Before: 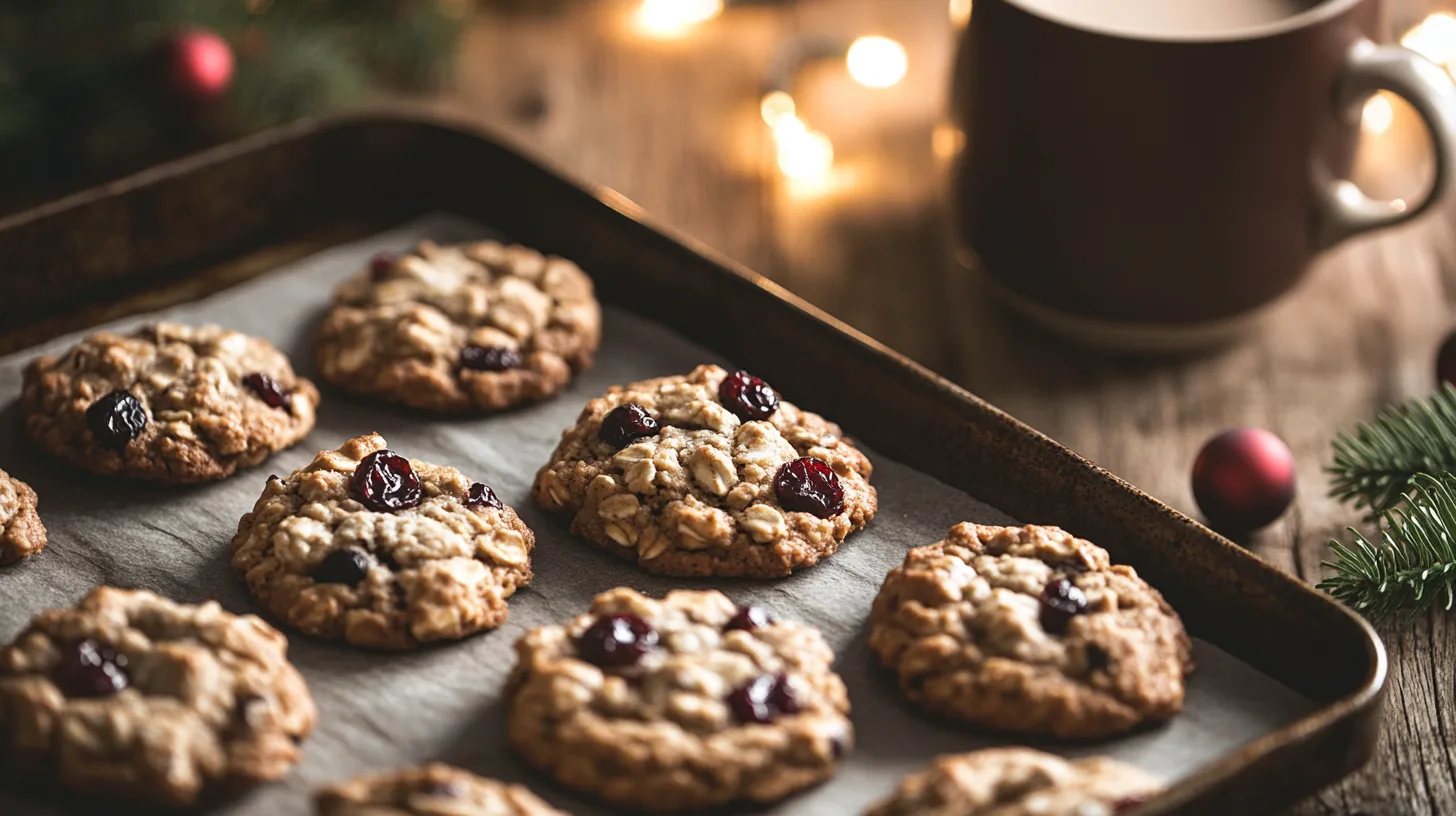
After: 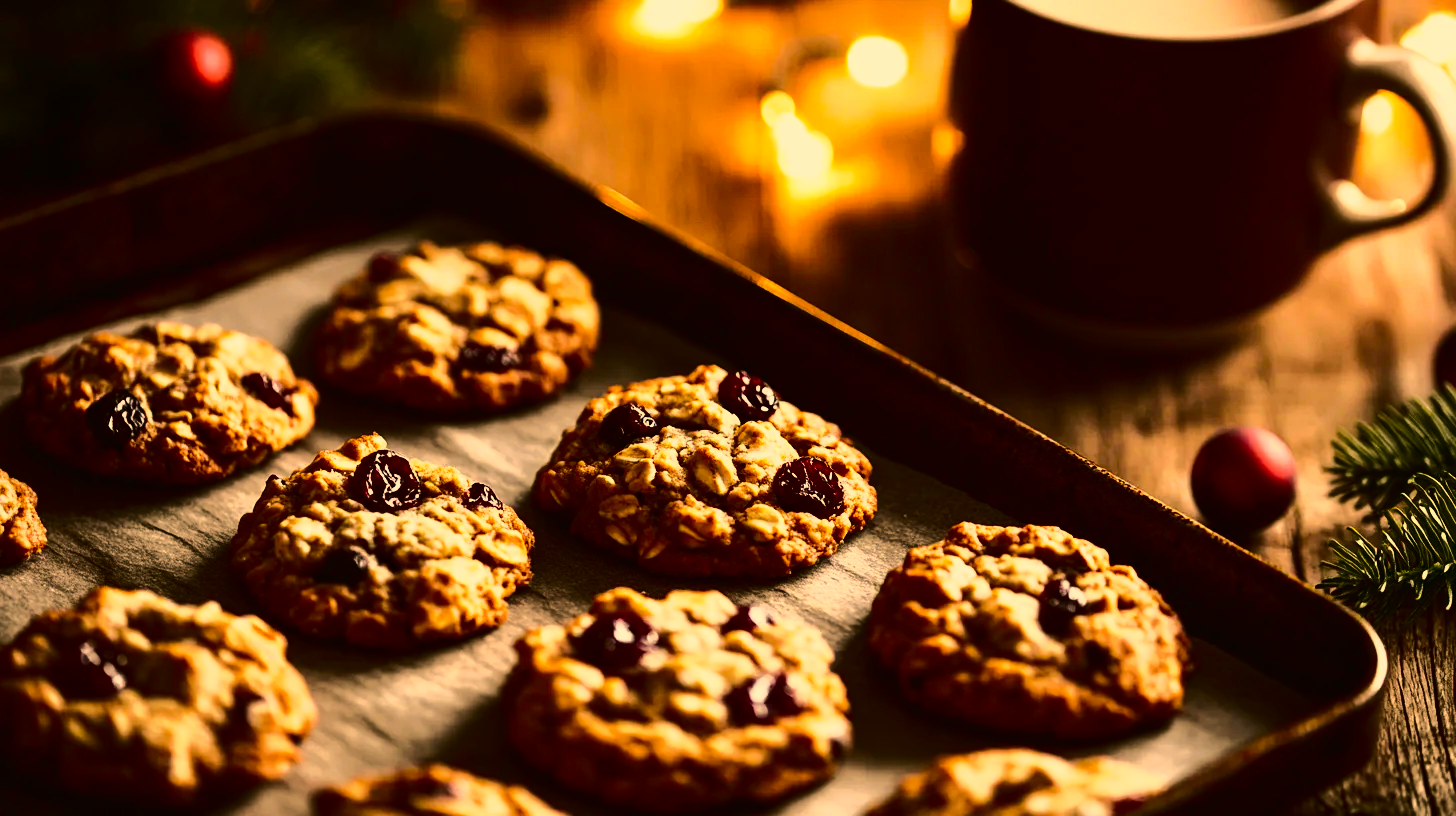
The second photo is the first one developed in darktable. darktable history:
tone curve: curves: ch0 [(0.003, 0) (0.066, 0.023) (0.154, 0.082) (0.281, 0.221) (0.405, 0.389) (0.517, 0.553) (0.716, 0.743) (0.822, 0.882) (1, 1)]; ch1 [(0, 0) (0.164, 0.115) (0.337, 0.332) (0.39, 0.398) (0.464, 0.461) (0.501, 0.5) (0.521, 0.526) (0.571, 0.606) (0.656, 0.677) (0.723, 0.731) (0.811, 0.796) (1, 1)]; ch2 [(0, 0) (0.337, 0.382) (0.464, 0.476) (0.501, 0.502) (0.527, 0.54) (0.556, 0.567) (0.575, 0.606) (0.659, 0.736) (1, 1)], color space Lab, independent channels, preserve colors none
contrast brightness saturation: contrast 0.2, brightness -0.11, saturation 0.1
color correction: highlights a* 17.94, highlights b* 35.39, shadows a* 1.48, shadows b* 6.42, saturation 1.01
